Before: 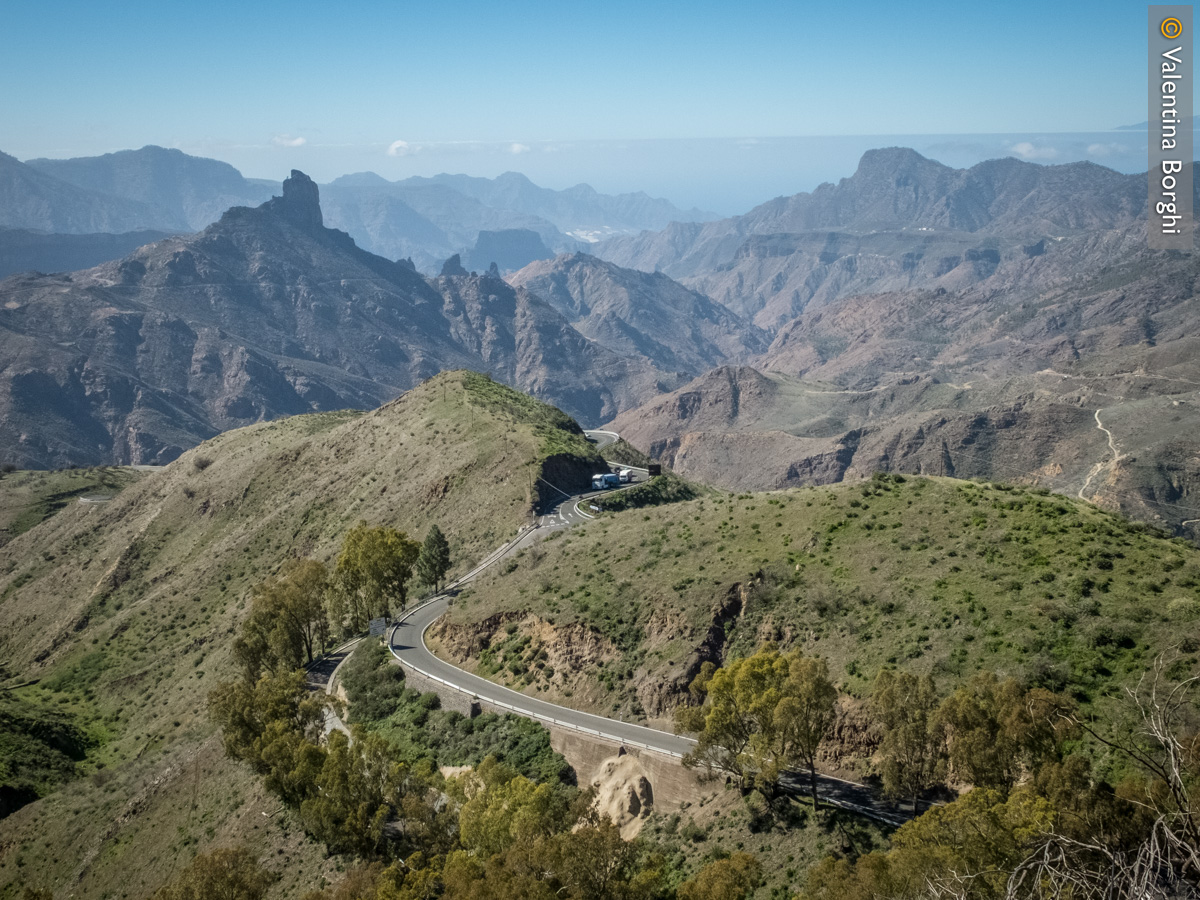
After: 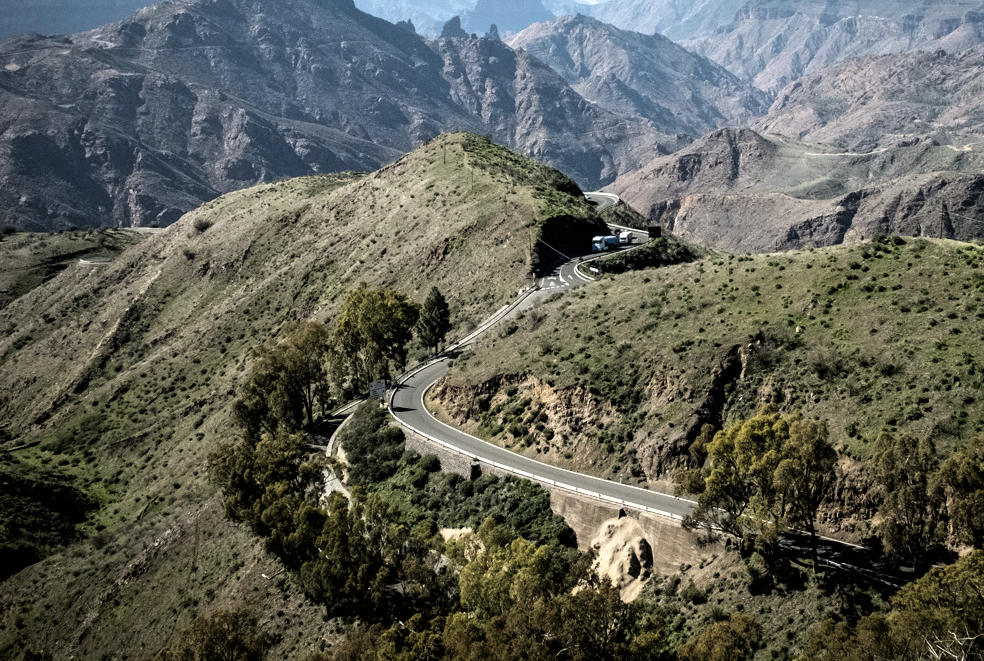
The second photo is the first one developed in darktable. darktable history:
color balance: mode lift, gamma, gain (sRGB)
crop: top 26.531%, right 17.959%
filmic rgb: black relative exposure -8.2 EV, white relative exposure 2.2 EV, threshold 3 EV, hardness 7.11, latitude 85.74%, contrast 1.696, highlights saturation mix -4%, shadows ↔ highlights balance -2.69%, color science v5 (2021), contrast in shadows safe, contrast in highlights safe, enable highlight reconstruction true
